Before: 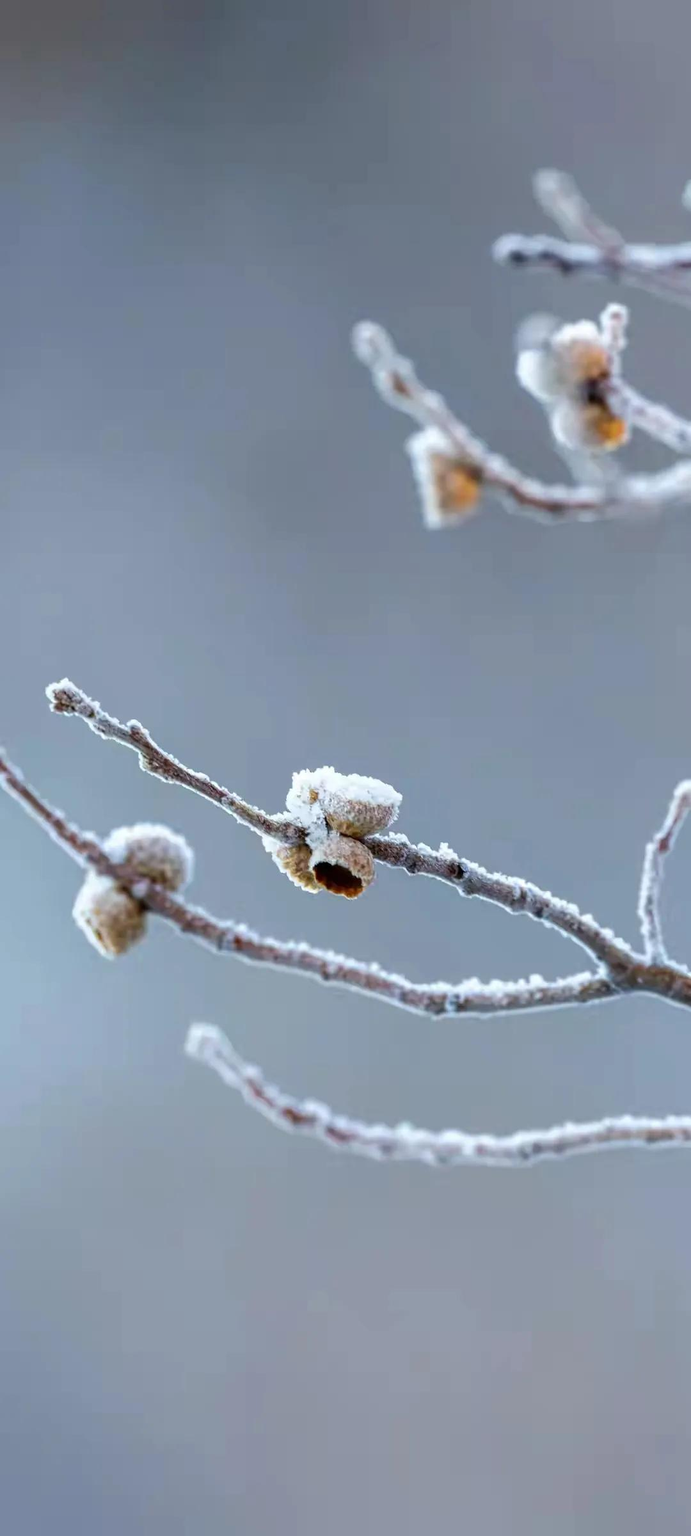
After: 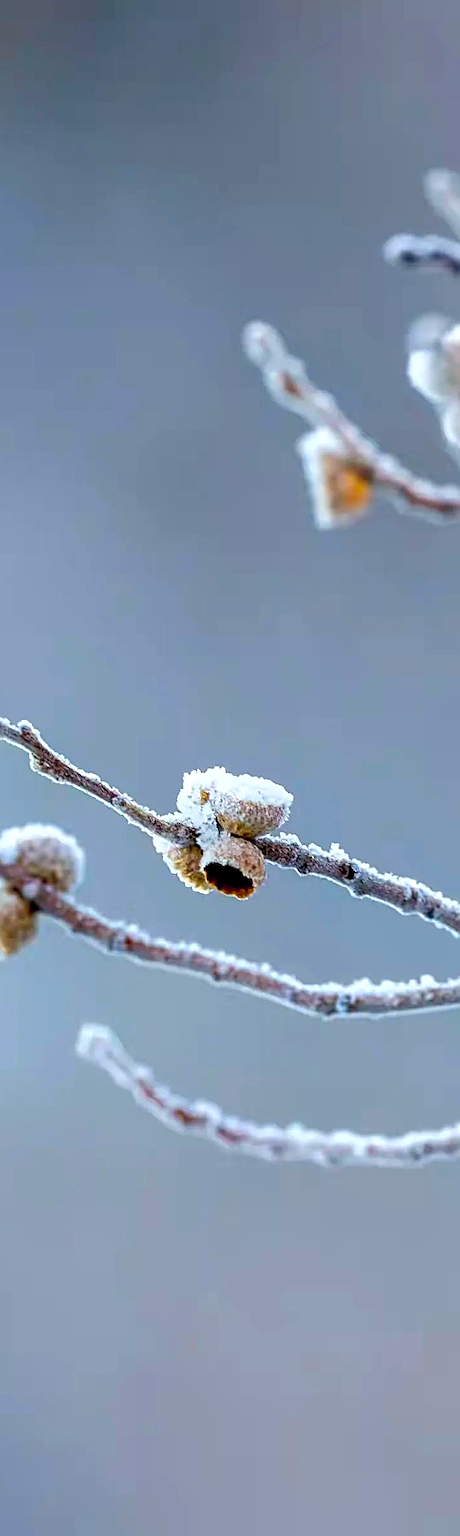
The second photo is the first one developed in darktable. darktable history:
exposure: black level correction 0.009, exposure 0.122 EV, compensate exposure bias true, compensate highlight preservation false
crop and rotate: left 15.899%, right 17.433%
sharpen: amount 0.739
color balance rgb: global offset › chroma 0.054%, global offset › hue 253.39°, perceptual saturation grading › global saturation 25.767%, global vibrance 20.247%
